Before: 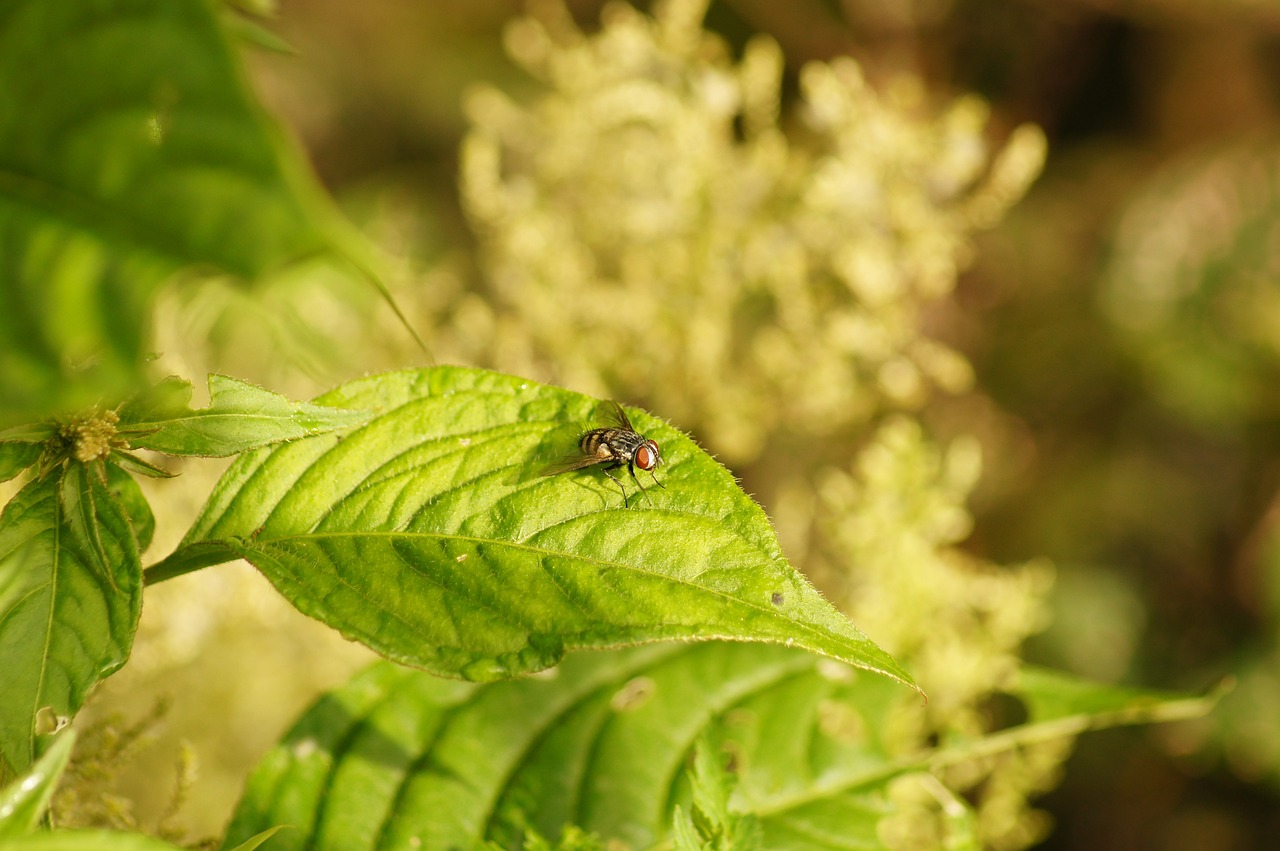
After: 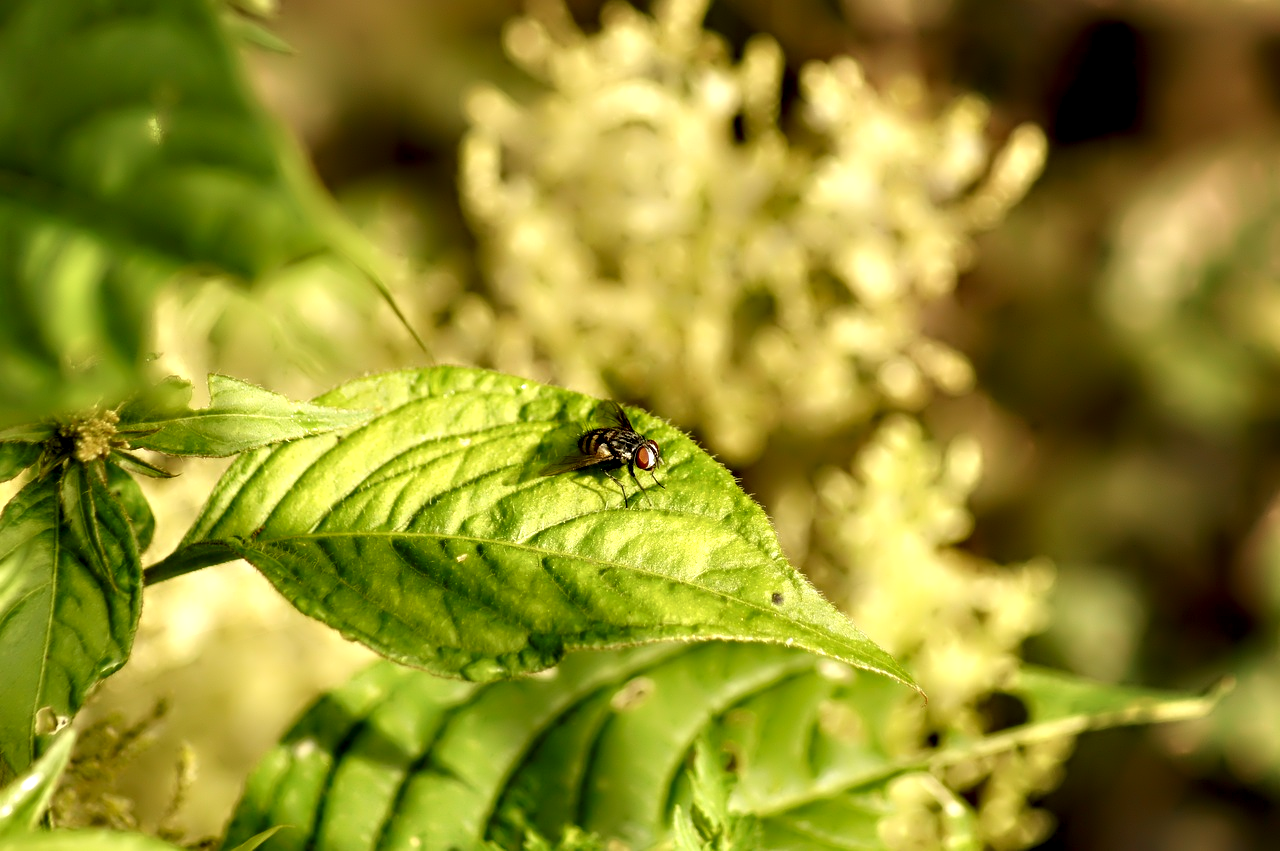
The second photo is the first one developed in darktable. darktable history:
contrast equalizer: y [[0.783, 0.666, 0.575, 0.77, 0.556, 0.501], [0.5 ×6], [0.5 ×6], [0, 0.02, 0.272, 0.399, 0.062, 0], [0 ×6]]
local contrast: on, module defaults
